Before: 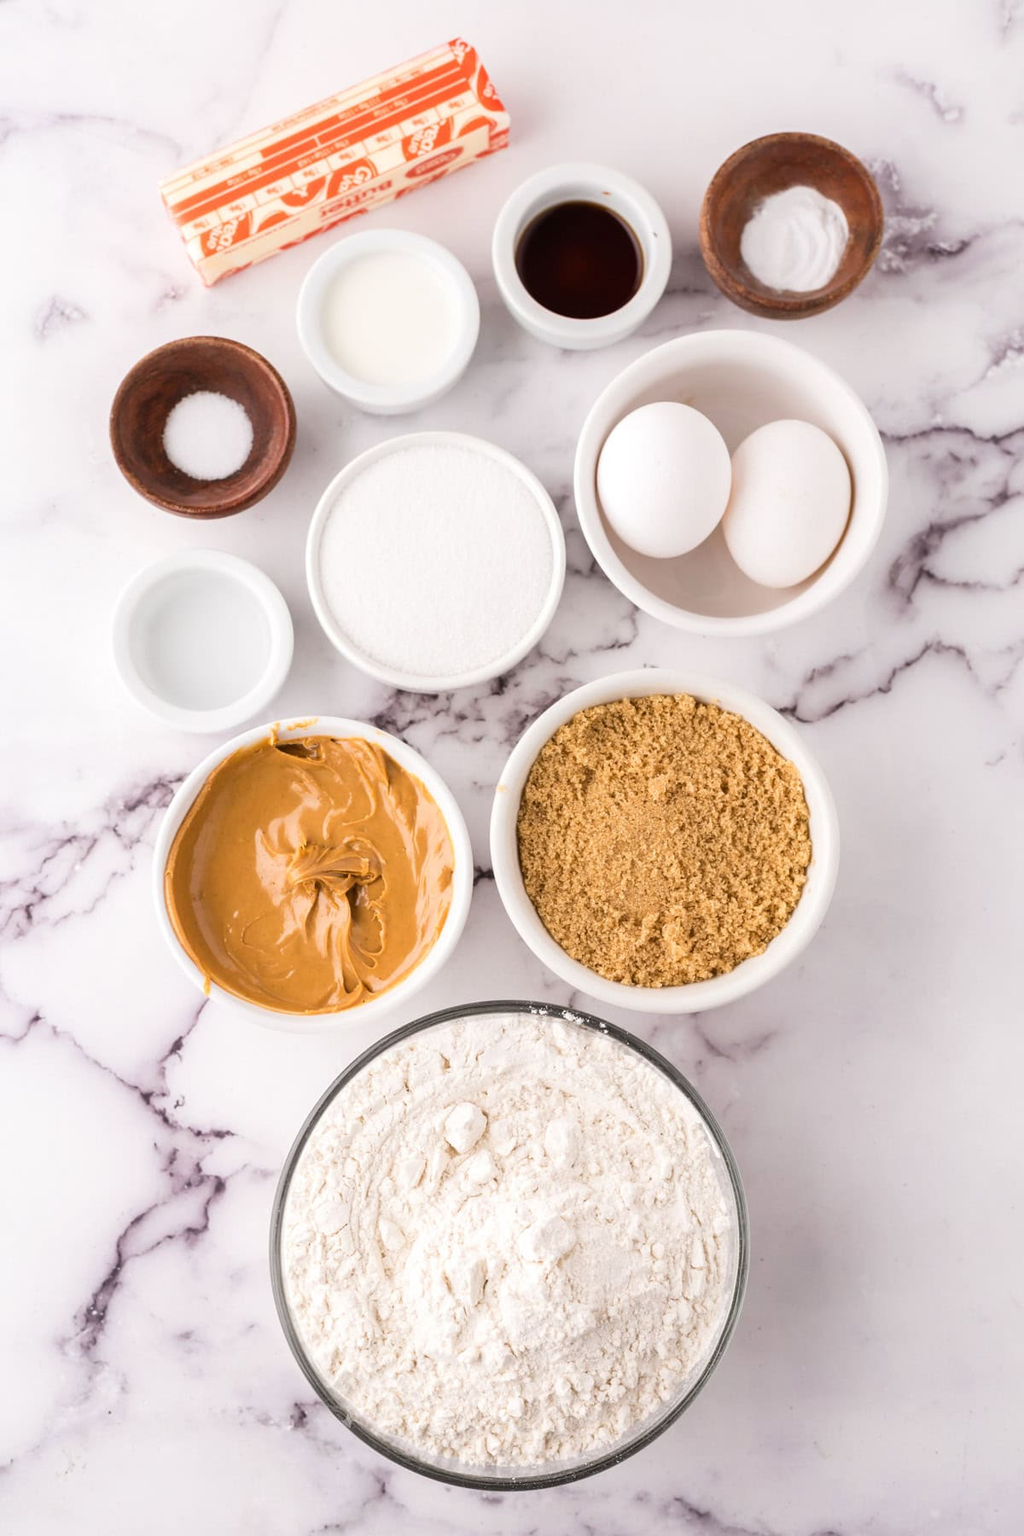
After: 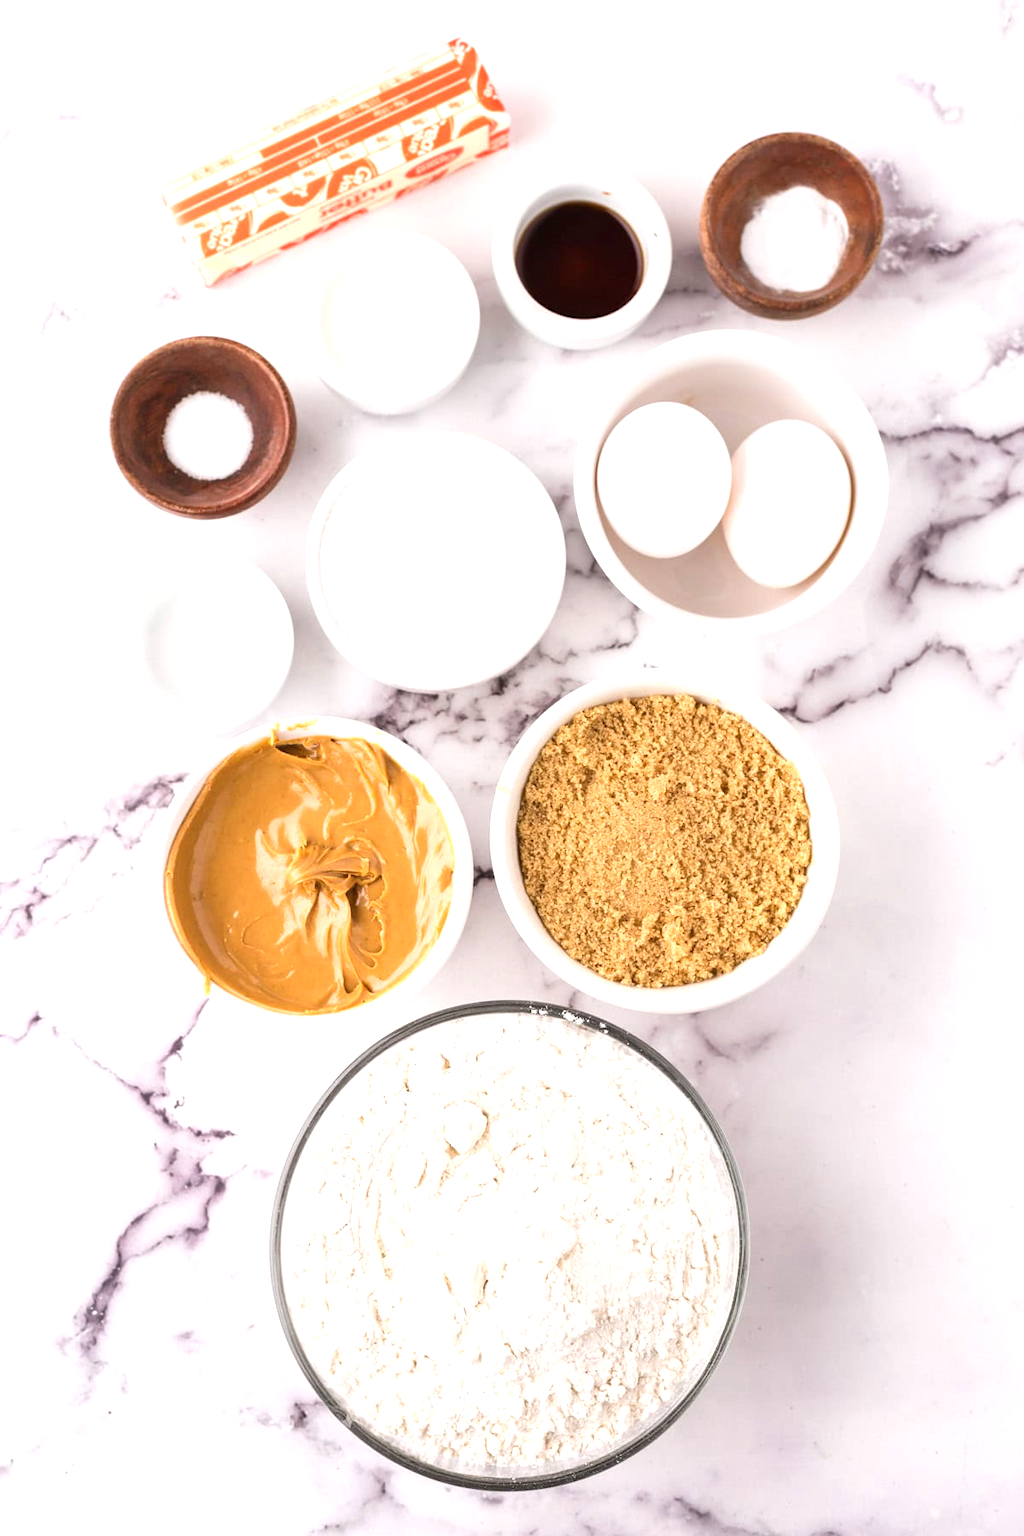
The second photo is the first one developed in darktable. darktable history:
exposure: exposure 0.549 EV, compensate highlight preservation false
